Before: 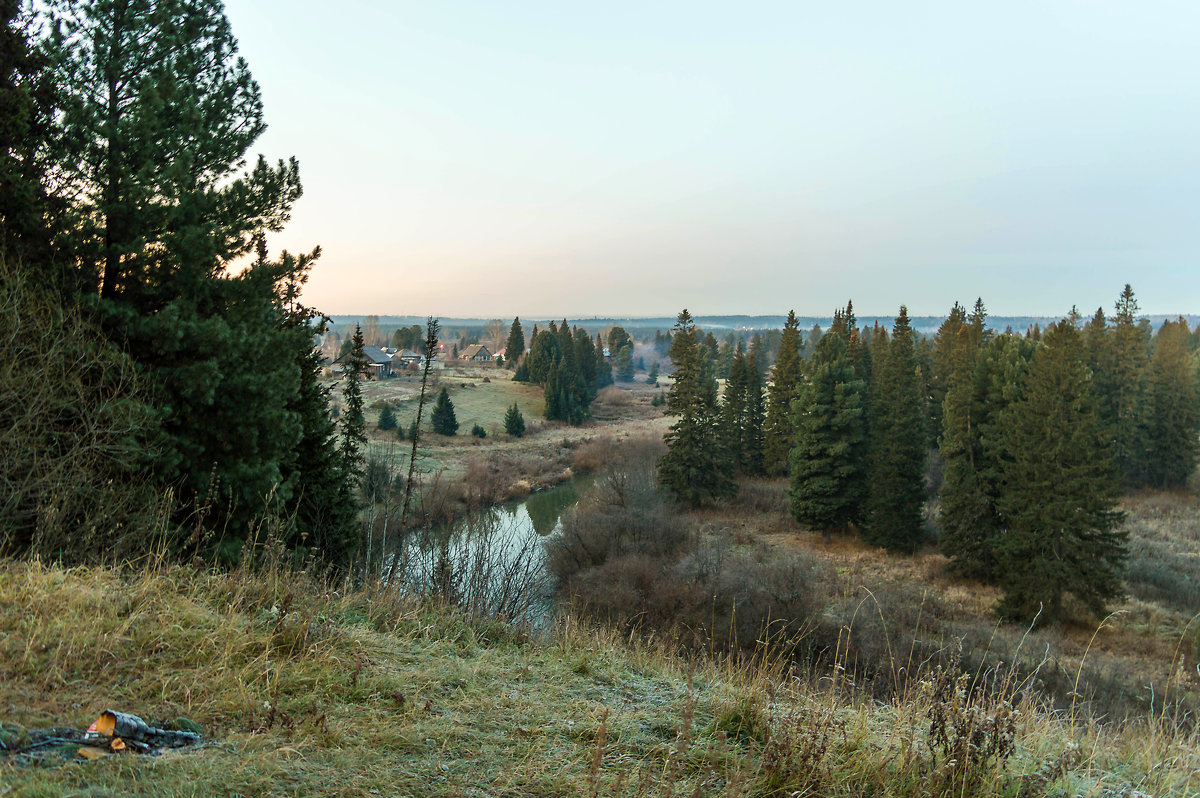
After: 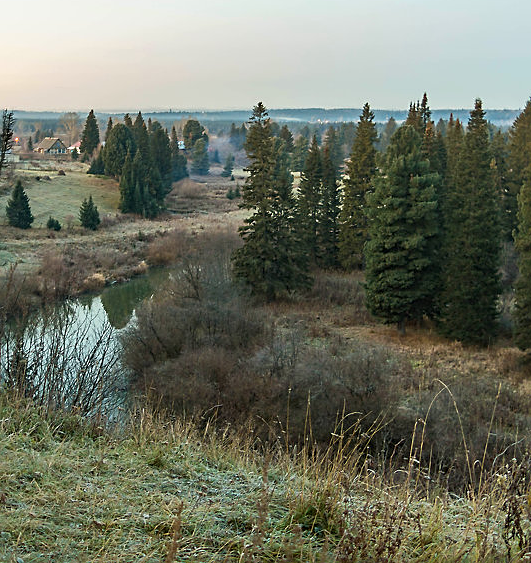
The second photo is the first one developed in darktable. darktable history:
crop: left 35.483%, top 26.008%, right 20.214%, bottom 3.438%
sharpen: on, module defaults
